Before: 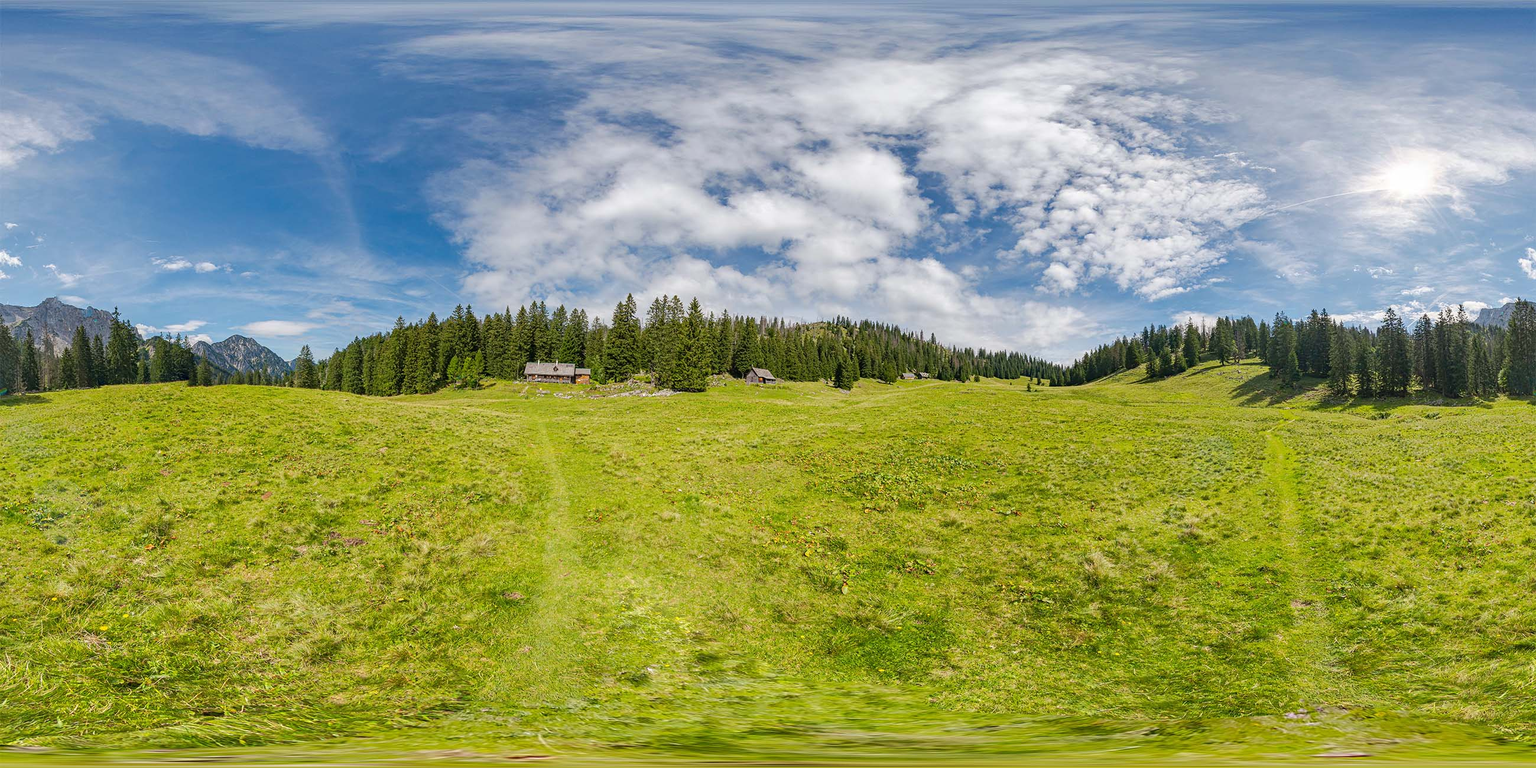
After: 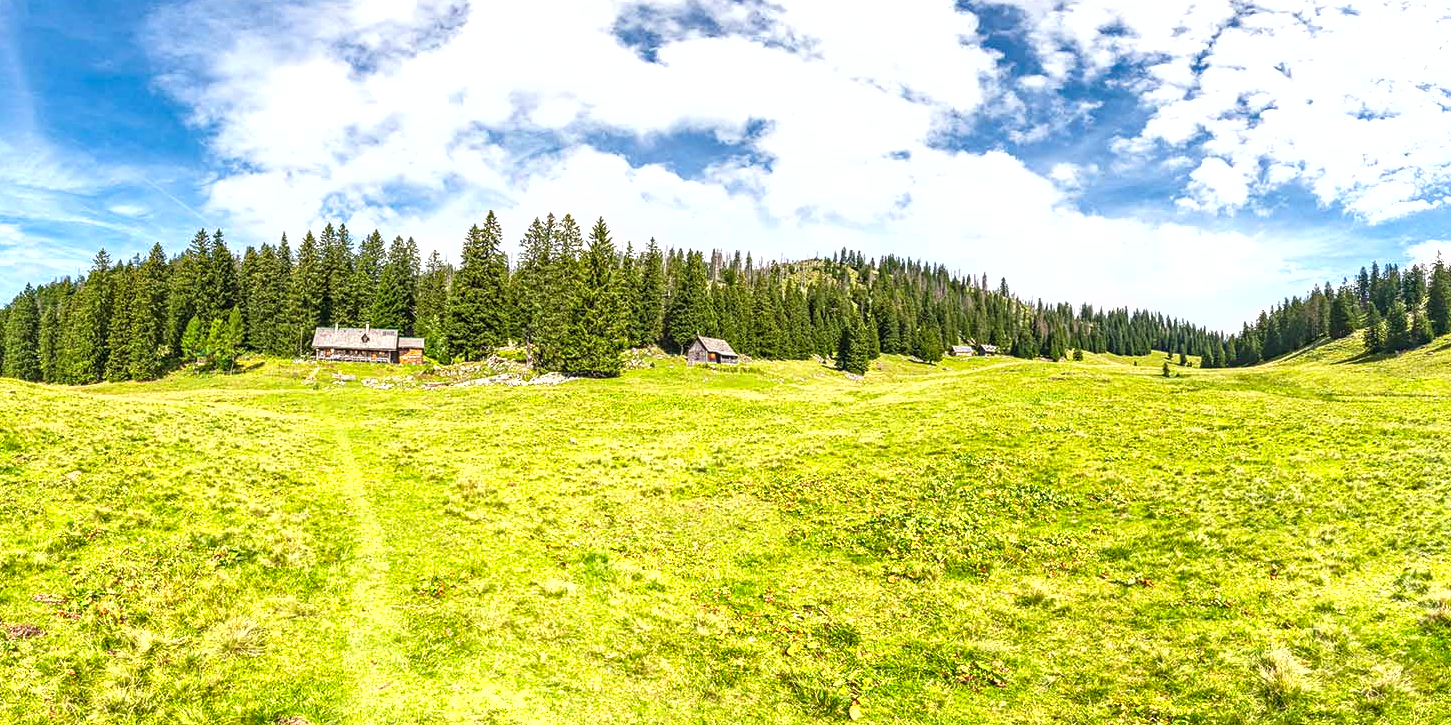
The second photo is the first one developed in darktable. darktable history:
exposure: black level correction 0, exposure 1.125 EV, compensate exposure bias true, compensate highlight preservation false
crop and rotate: left 22.13%, top 22.054%, right 22.026%, bottom 22.102%
shadows and highlights: radius 125.46, shadows 30.51, highlights -30.51, low approximation 0.01, soften with gaussian
local contrast: on, module defaults
